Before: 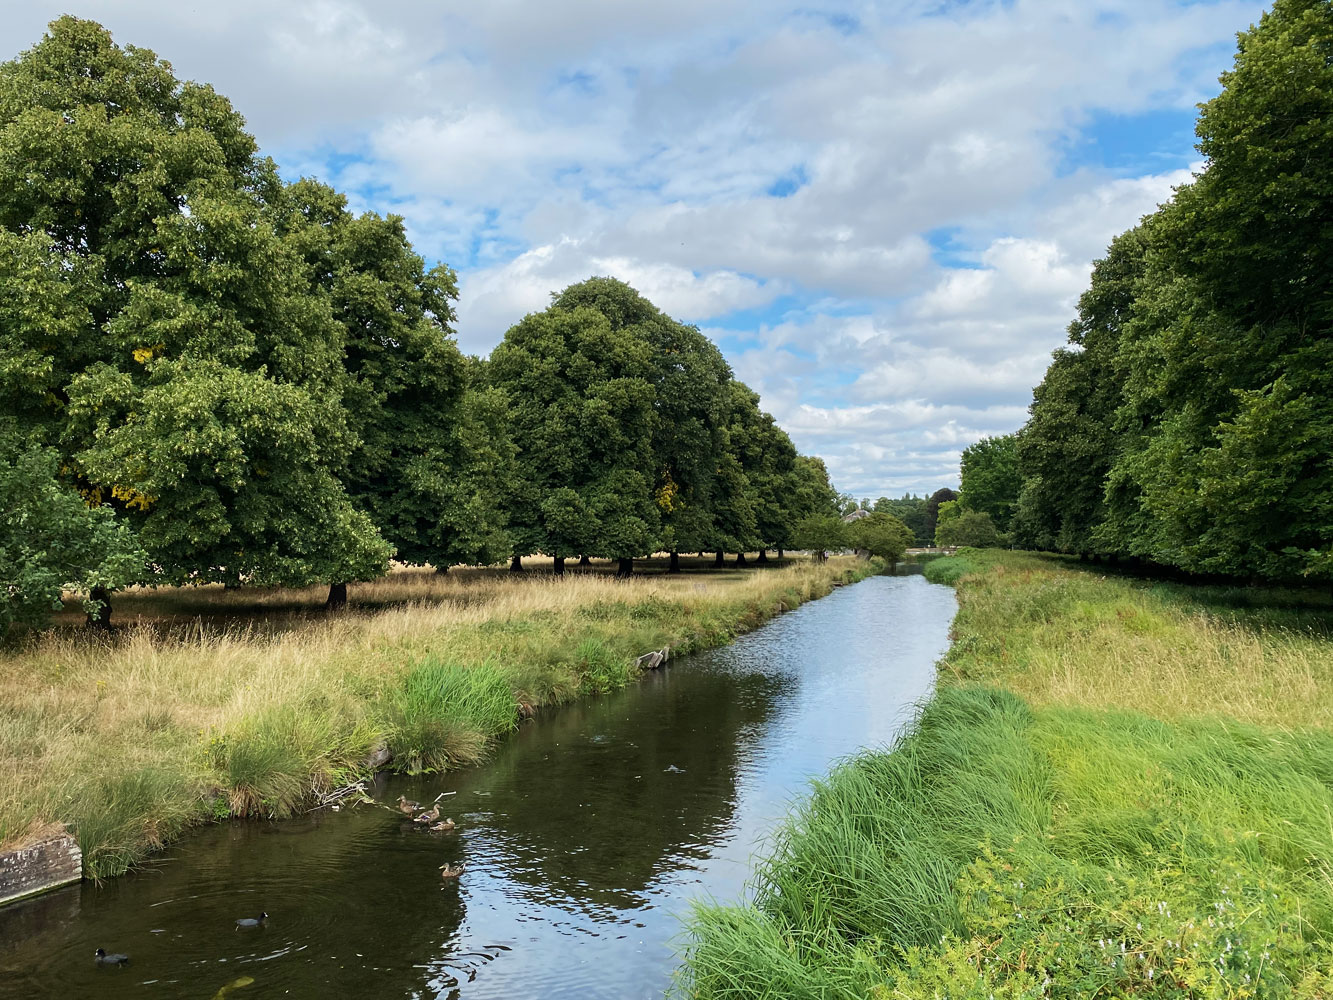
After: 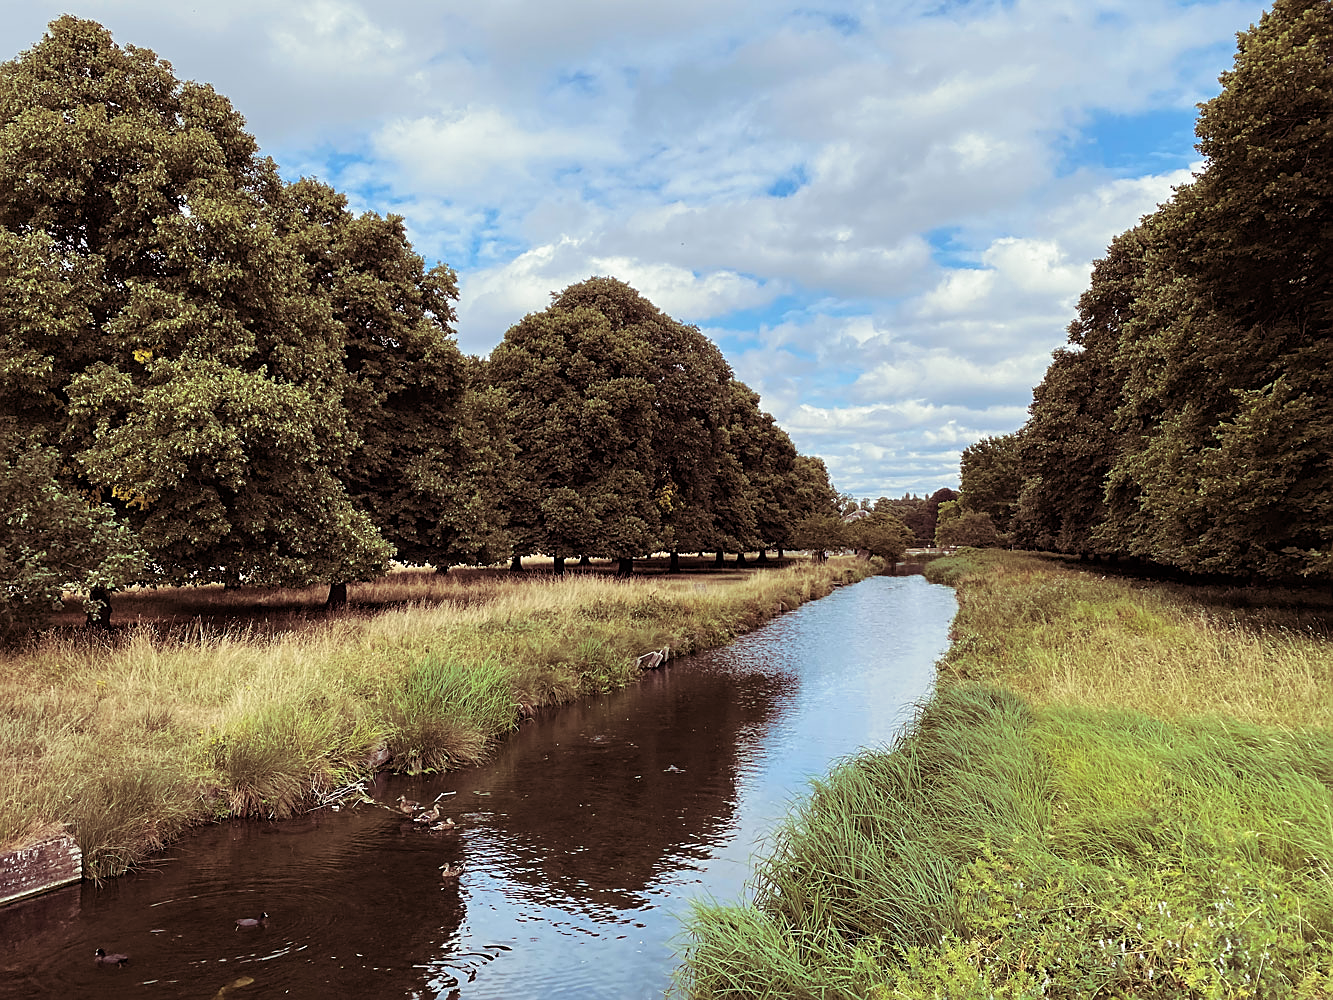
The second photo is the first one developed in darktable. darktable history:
split-toning: on, module defaults
sharpen: on, module defaults
